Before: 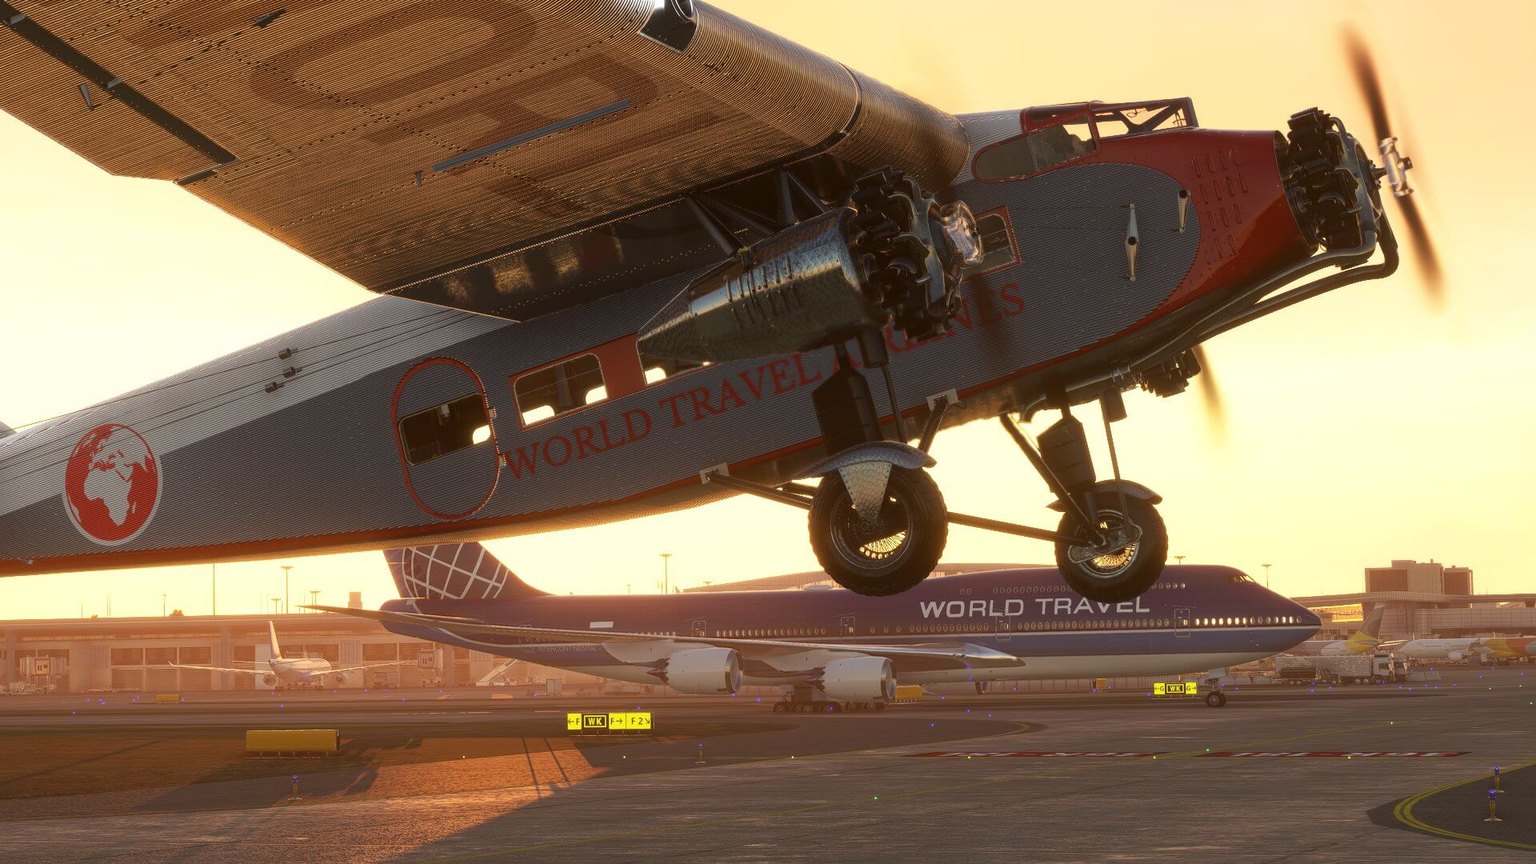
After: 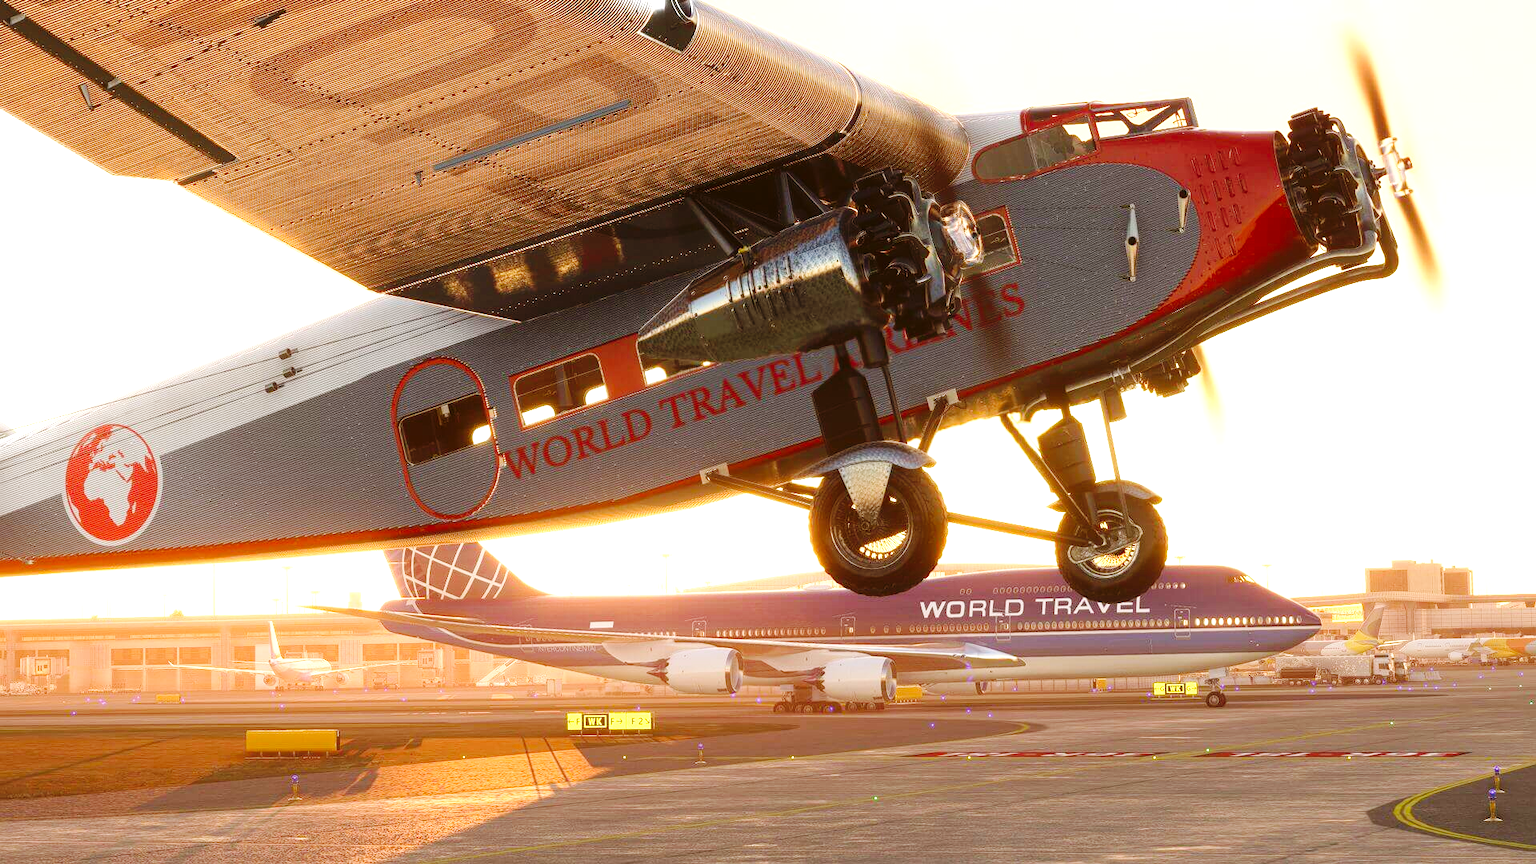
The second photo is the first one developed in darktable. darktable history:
exposure: black level correction 0.001, exposure 1.117 EV, compensate highlight preservation false
base curve: curves: ch0 [(0, 0) (0.036, 0.025) (0.121, 0.166) (0.206, 0.329) (0.605, 0.79) (1, 1)], preserve colors none
